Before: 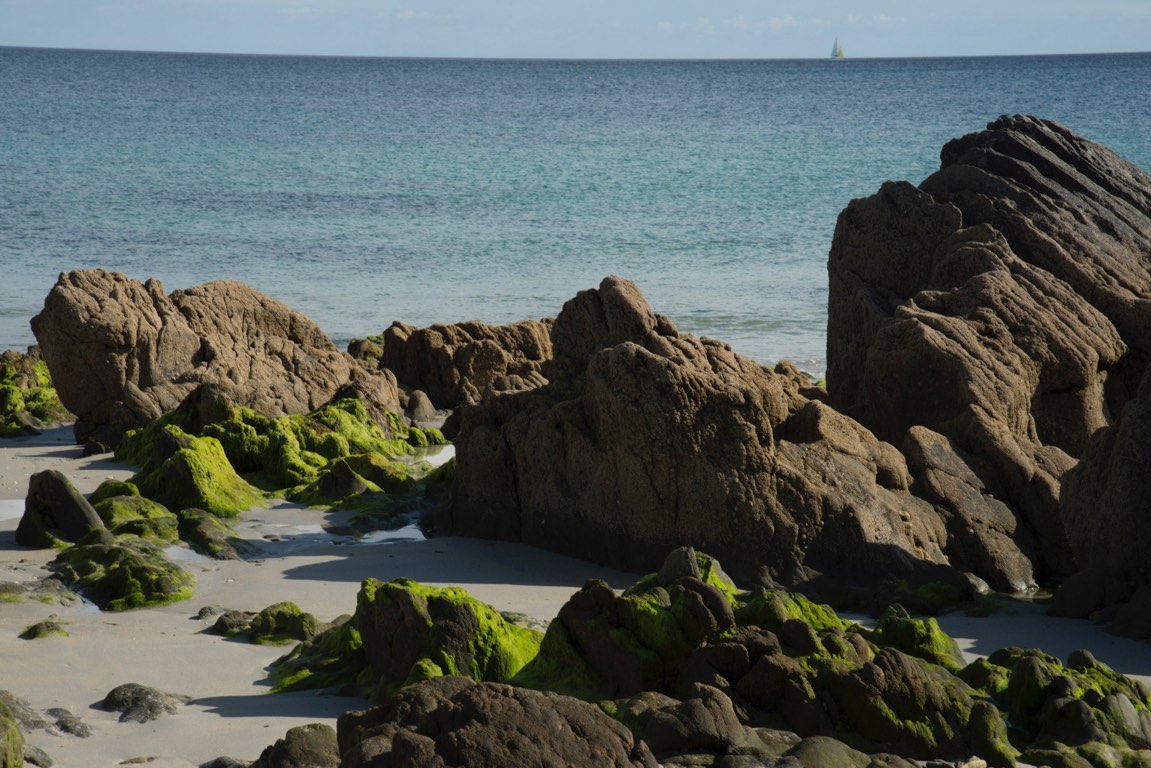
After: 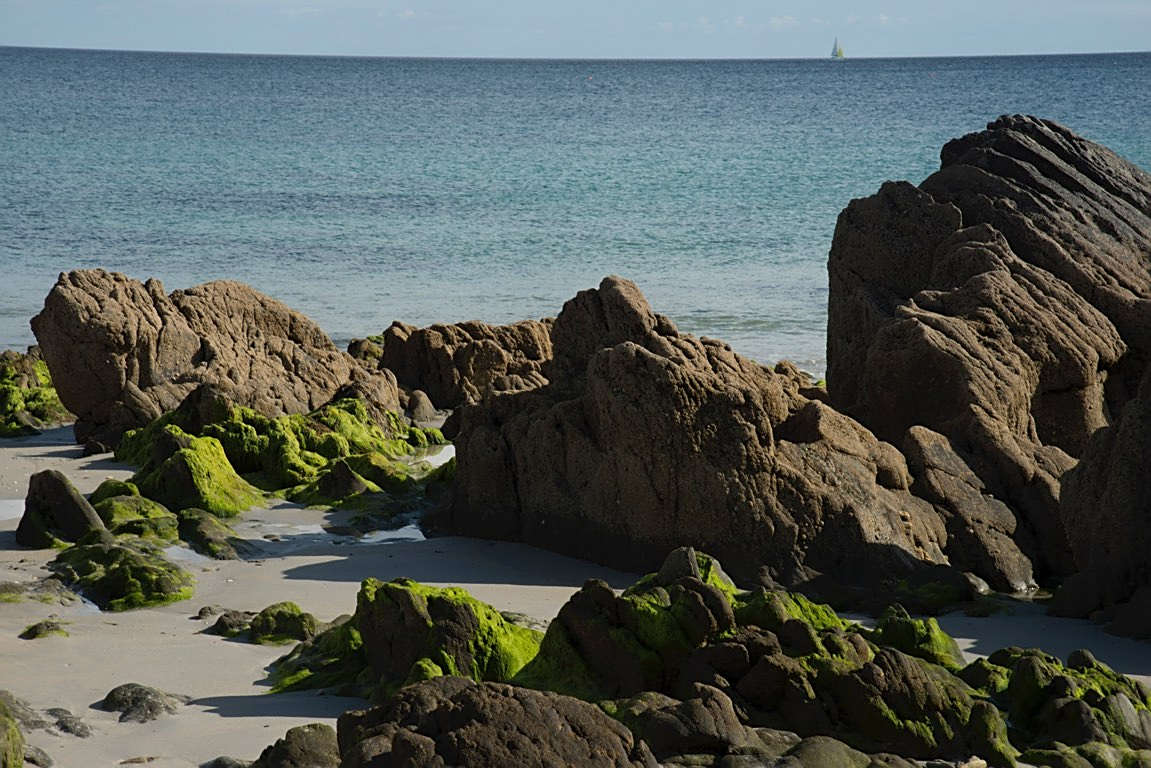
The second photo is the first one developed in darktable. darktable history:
sharpen: radius 1.971
